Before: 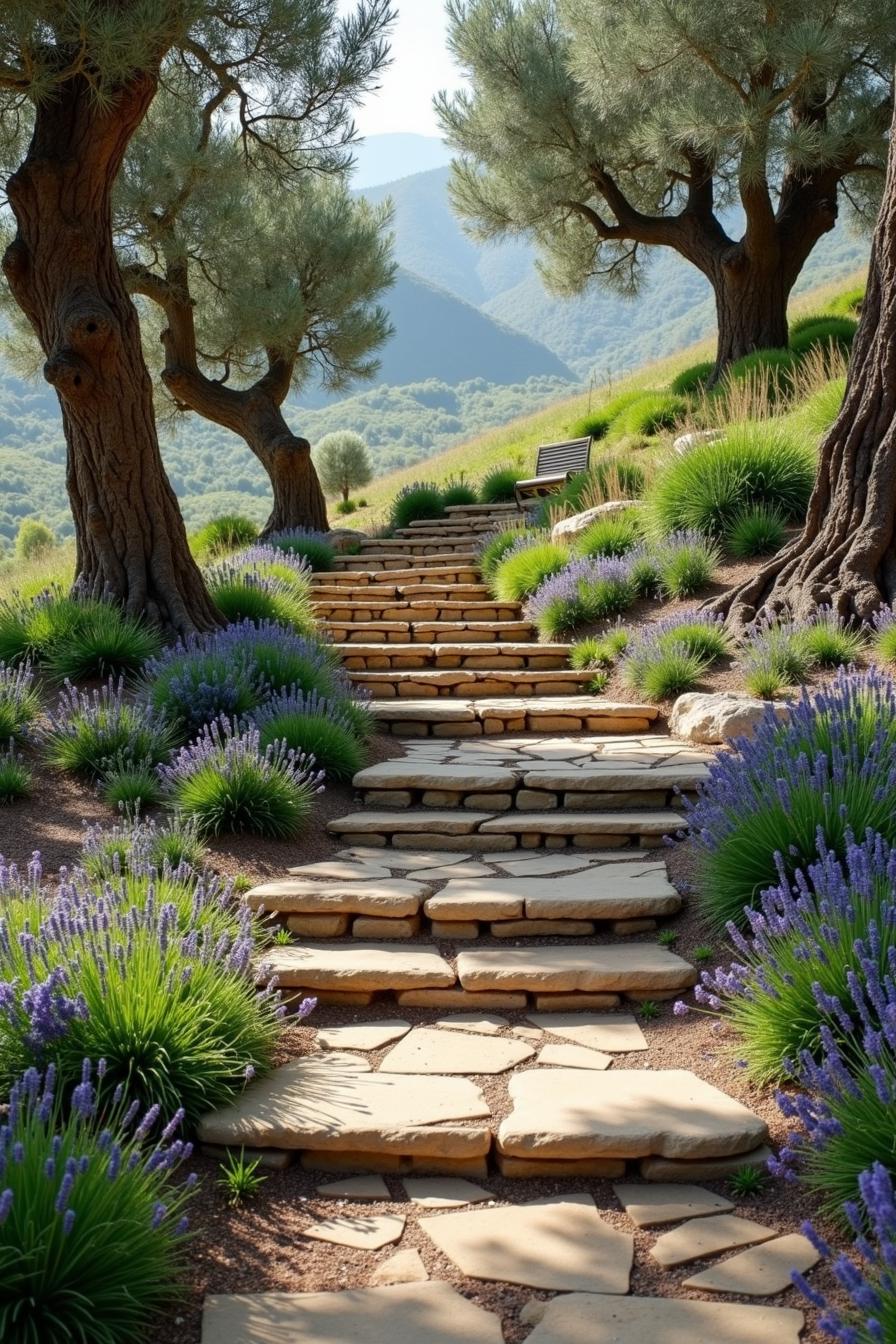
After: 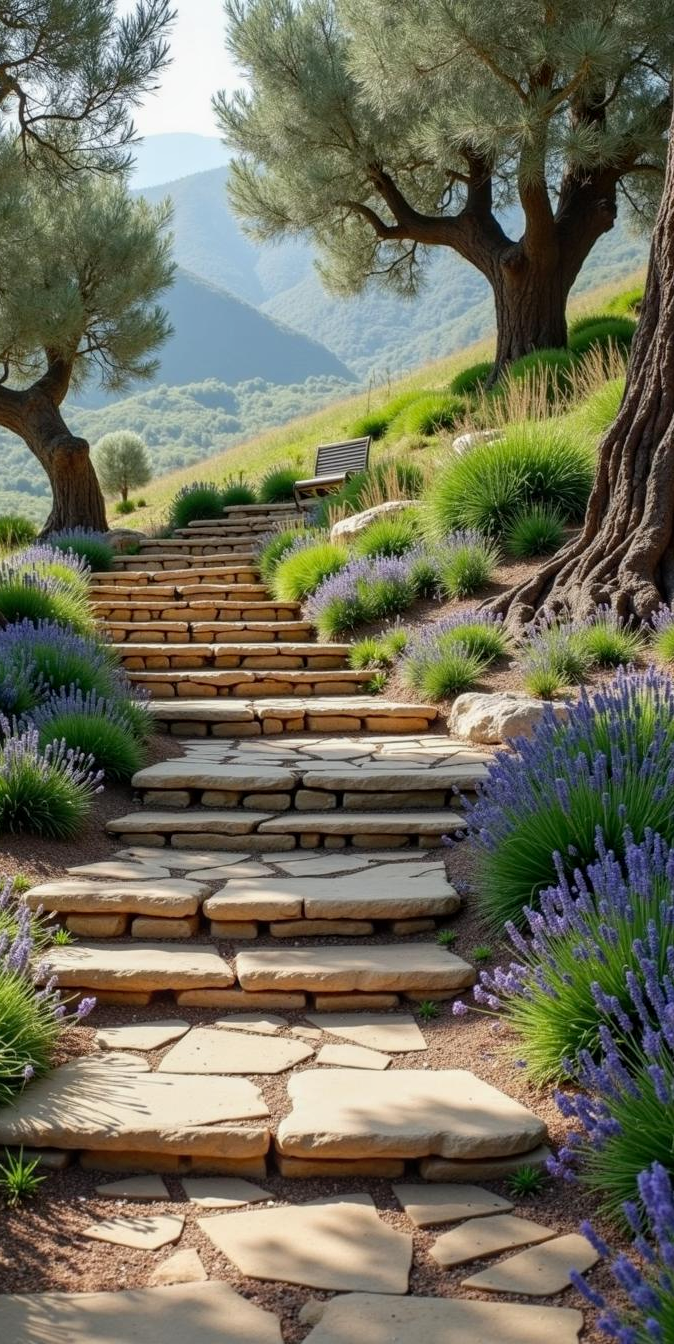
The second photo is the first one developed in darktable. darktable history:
crop and rotate: left 24.748%
exposure: black level correction 0.002, compensate highlight preservation false
local contrast: detail 110%
